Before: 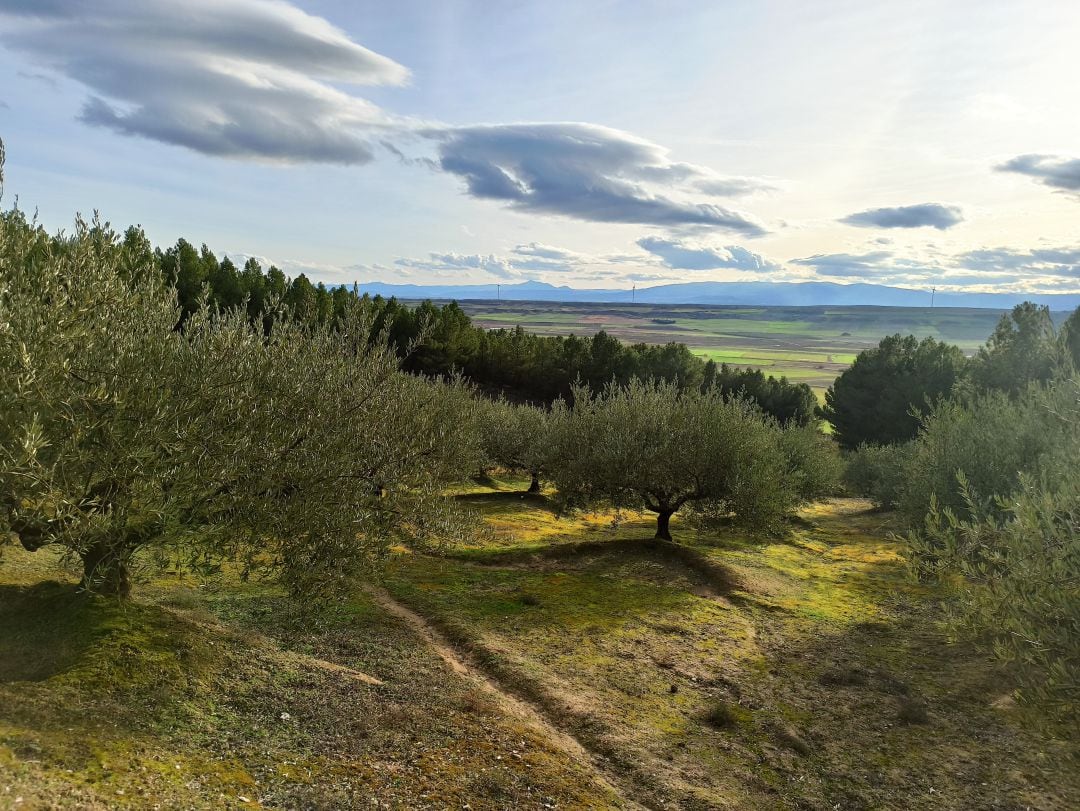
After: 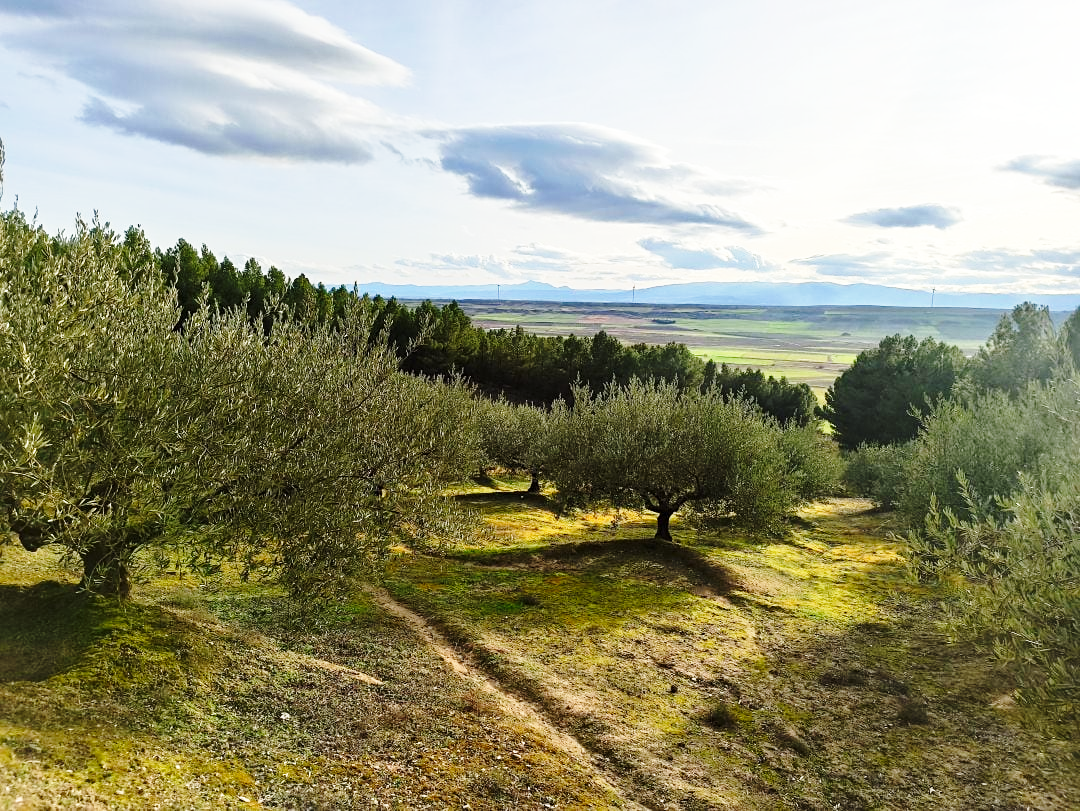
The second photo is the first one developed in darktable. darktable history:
sharpen: amount 0.2
base curve: curves: ch0 [(0, 0) (0.028, 0.03) (0.121, 0.232) (0.46, 0.748) (0.859, 0.968) (1, 1)], preserve colors none
